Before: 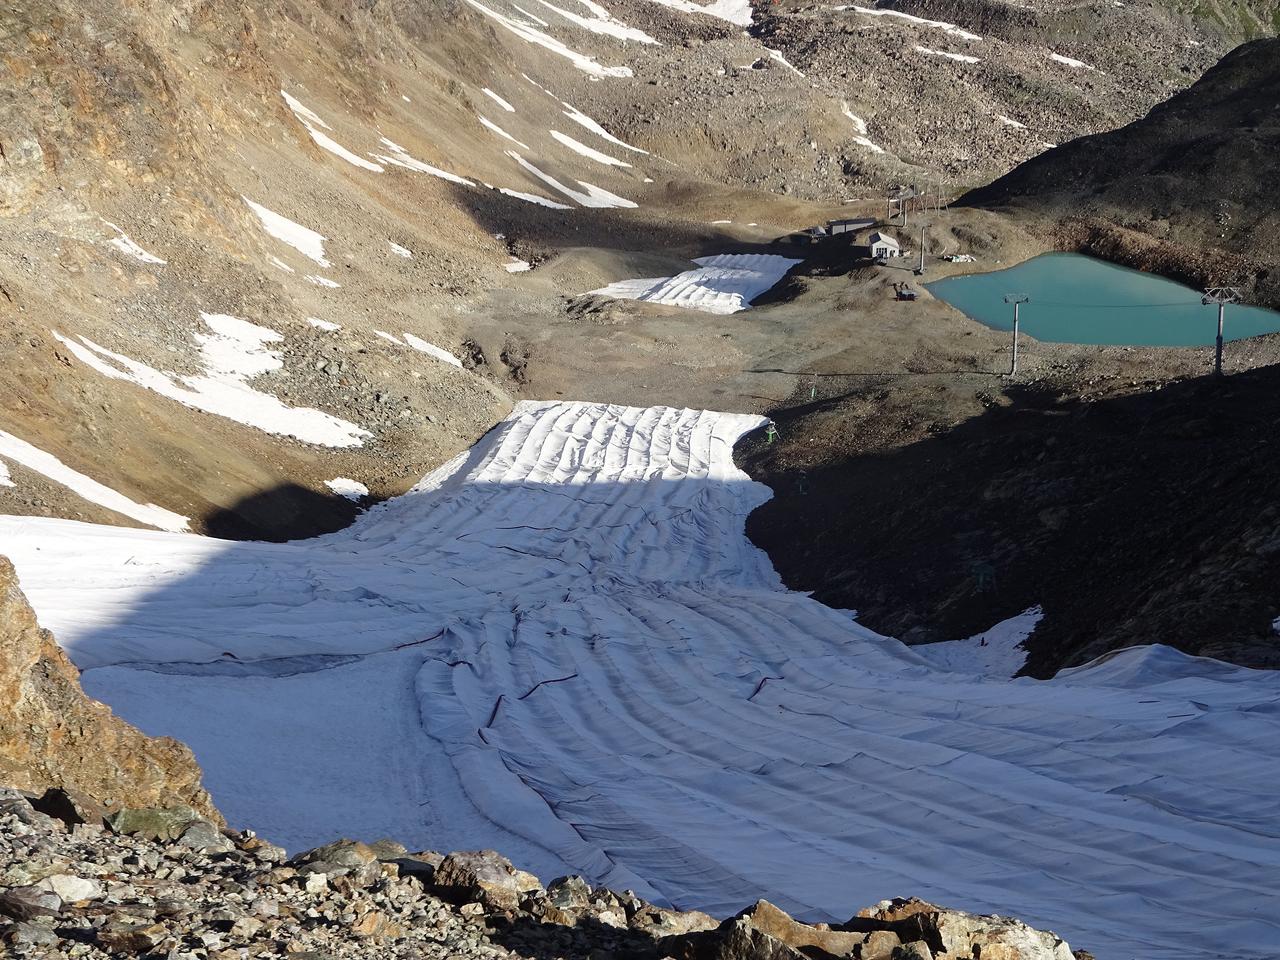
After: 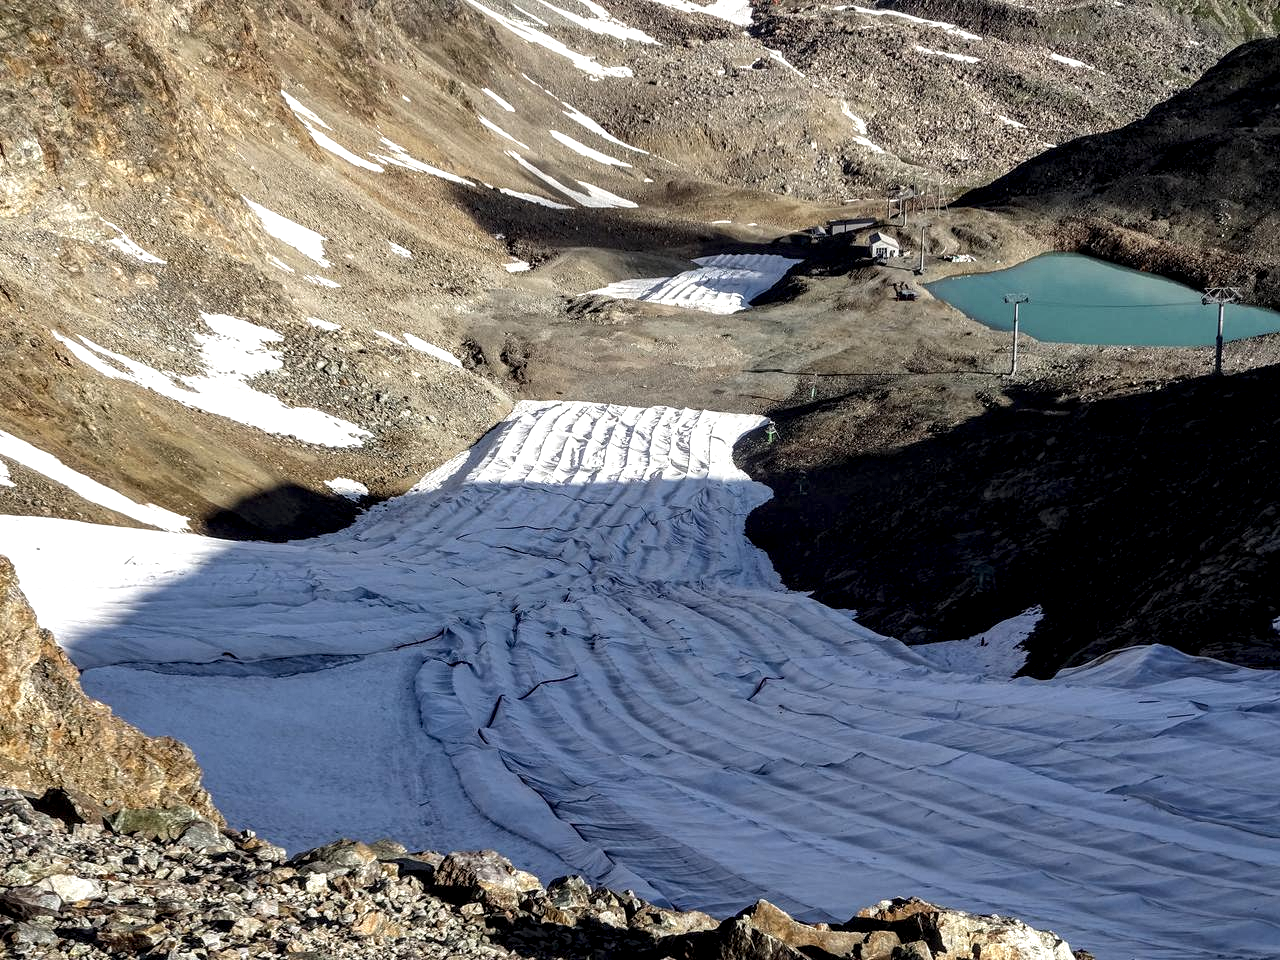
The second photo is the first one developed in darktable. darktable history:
local contrast: highlights 78%, shadows 56%, detail 174%, midtone range 0.433
shadows and highlights: shadows 13.51, white point adjustment 1.24, soften with gaussian
